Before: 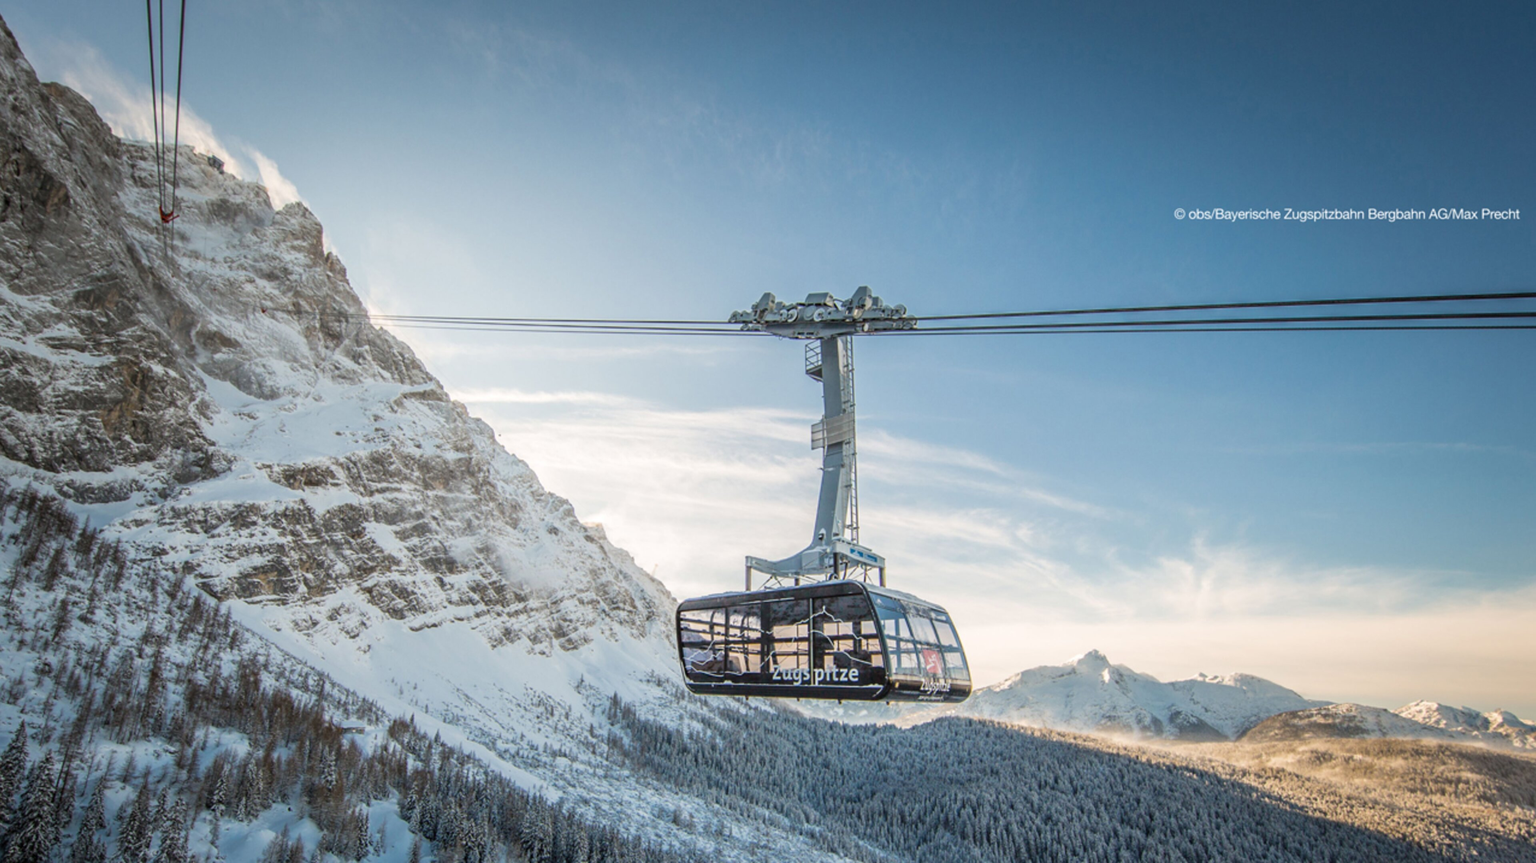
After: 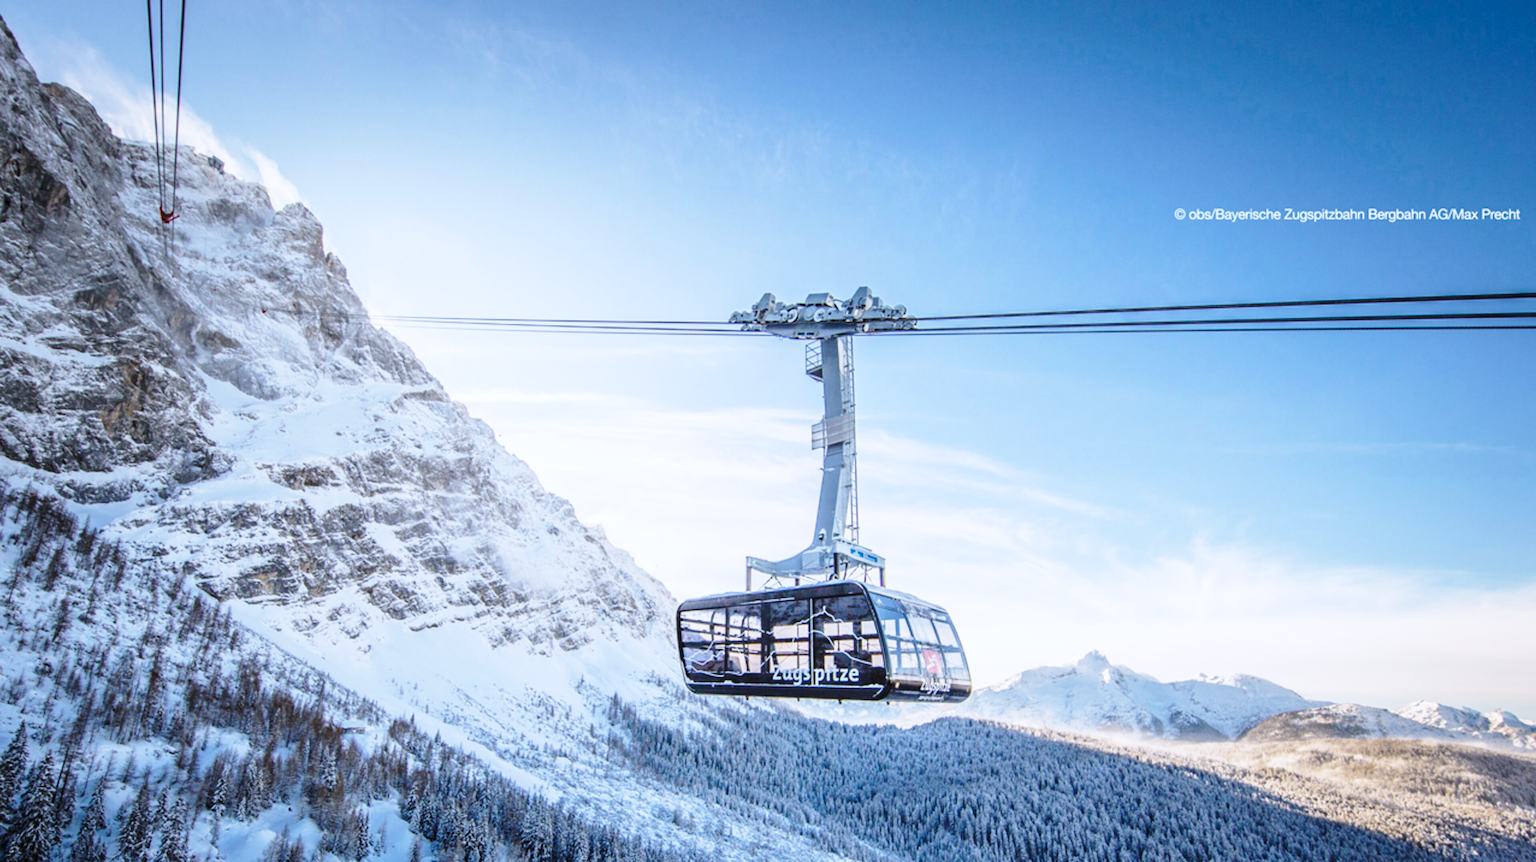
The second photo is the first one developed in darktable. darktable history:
base curve: curves: ch0 [(0, 0) (0.028, 0.03) (0.121, 0.232) (0.46, 0.748) (0.859, 0.968) (1, 1)], preserve colors none
white balance: red 0.925, blue 1.046
color calibration: illuminant custom, x 0.363, y 0.385, temperature 4528.03 K
